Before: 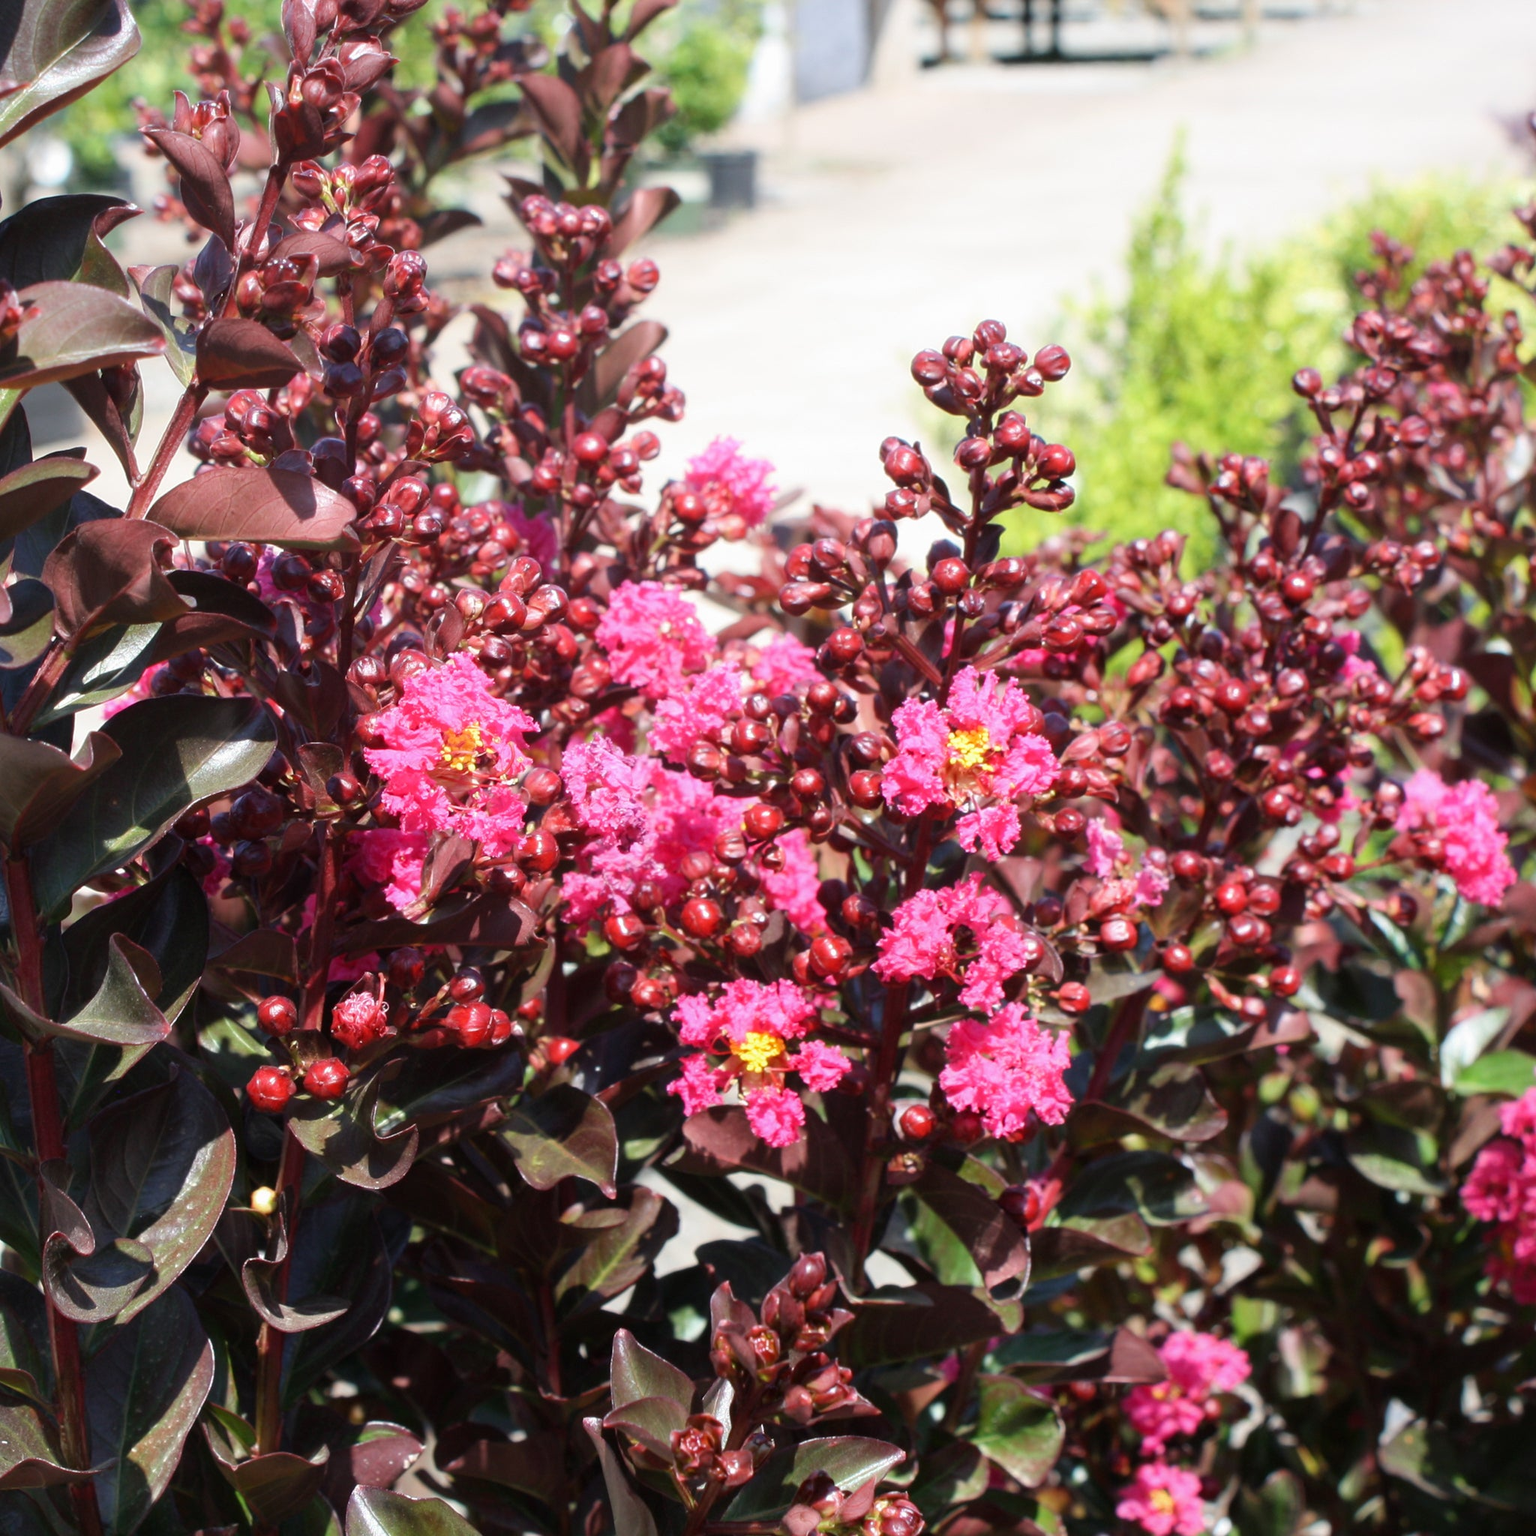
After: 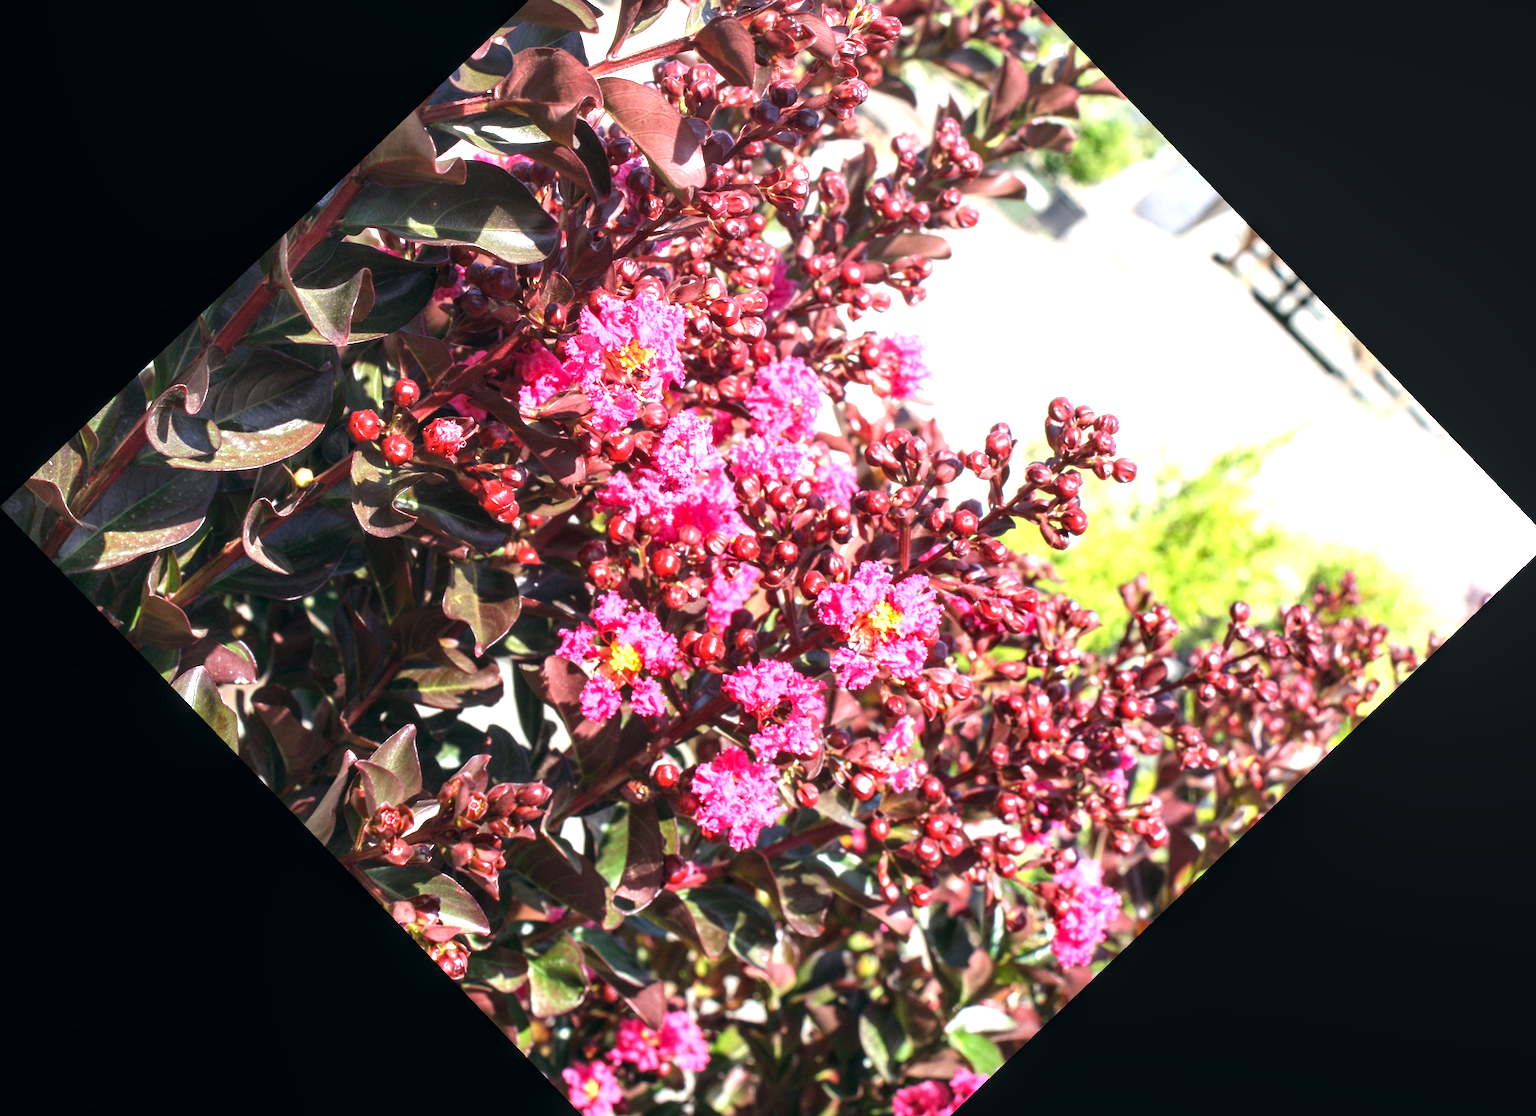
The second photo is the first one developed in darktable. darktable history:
crop and rotate: angle -46.26°, top 16.234%, right 0.912%, bottom 11.704%
color balance: lift [1, 0.998, 1.001, 1.002], gamma [1, 1.02, 1, 0.98], gain [1, 1.02, 1.003, 0.98]
local contrast: on, module defaults
exposure: exposure 1 EV, compensate highlight preservation false
